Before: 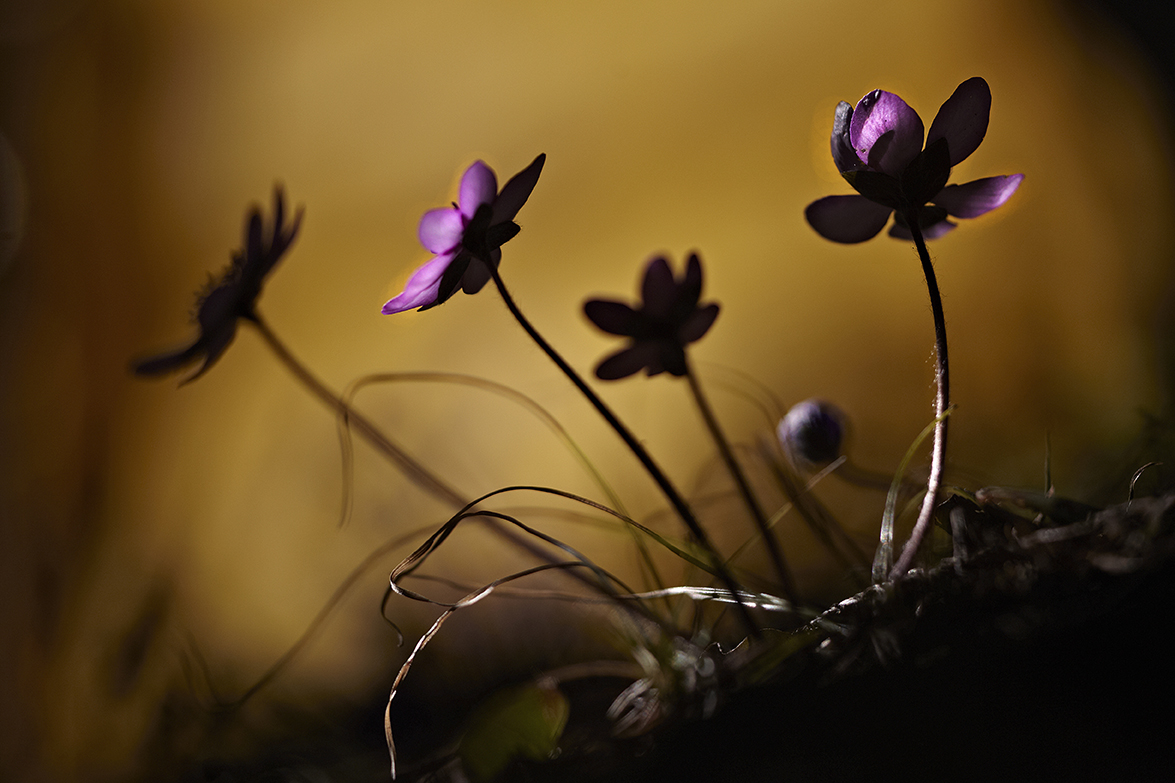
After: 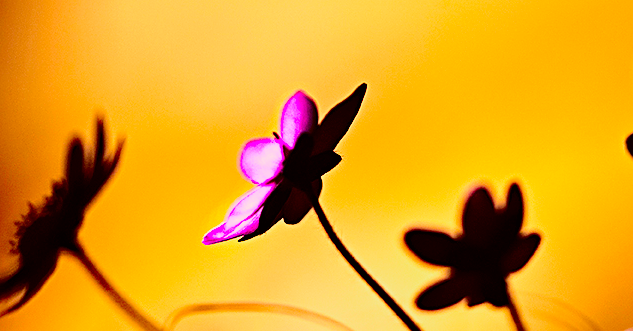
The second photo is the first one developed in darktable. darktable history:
tone curve: curves: ch0 [(0, 0) (0.049, 0.01) (0.154, 0.081) (0.491, 0.56) (0.739, 0.794) (0.992, 0.937)]; ch1 [(0, 0) (0.172, 0.123) (0.317, 0.272) (0.401, 0.422) (0.499, 0.497) (0.531, 0.54) (0.615, 0.603) (0.741, 0.783) (1, 1)]; ch2 [(0, 0) (0.411, 0.424) (0.462, 0.483) (0.544, 0.56) (0.686, 0.638) (1, 1)], color space Lab, independent channels, preserve colors none
sharpen: radius 3.119
base curve: curves: ch0 [(0, 0) (0.012, 0.01) (0.073, 0.168) (0.31, 0.711) (0.645, 0.957) (1, 1)], preserve colors none
color contrast: green-magenta contrast 1.69, blue-yellow contrast 1.49
crop: left 15.306%, top 9.065%, right 30.789%, bottom 48.638%
